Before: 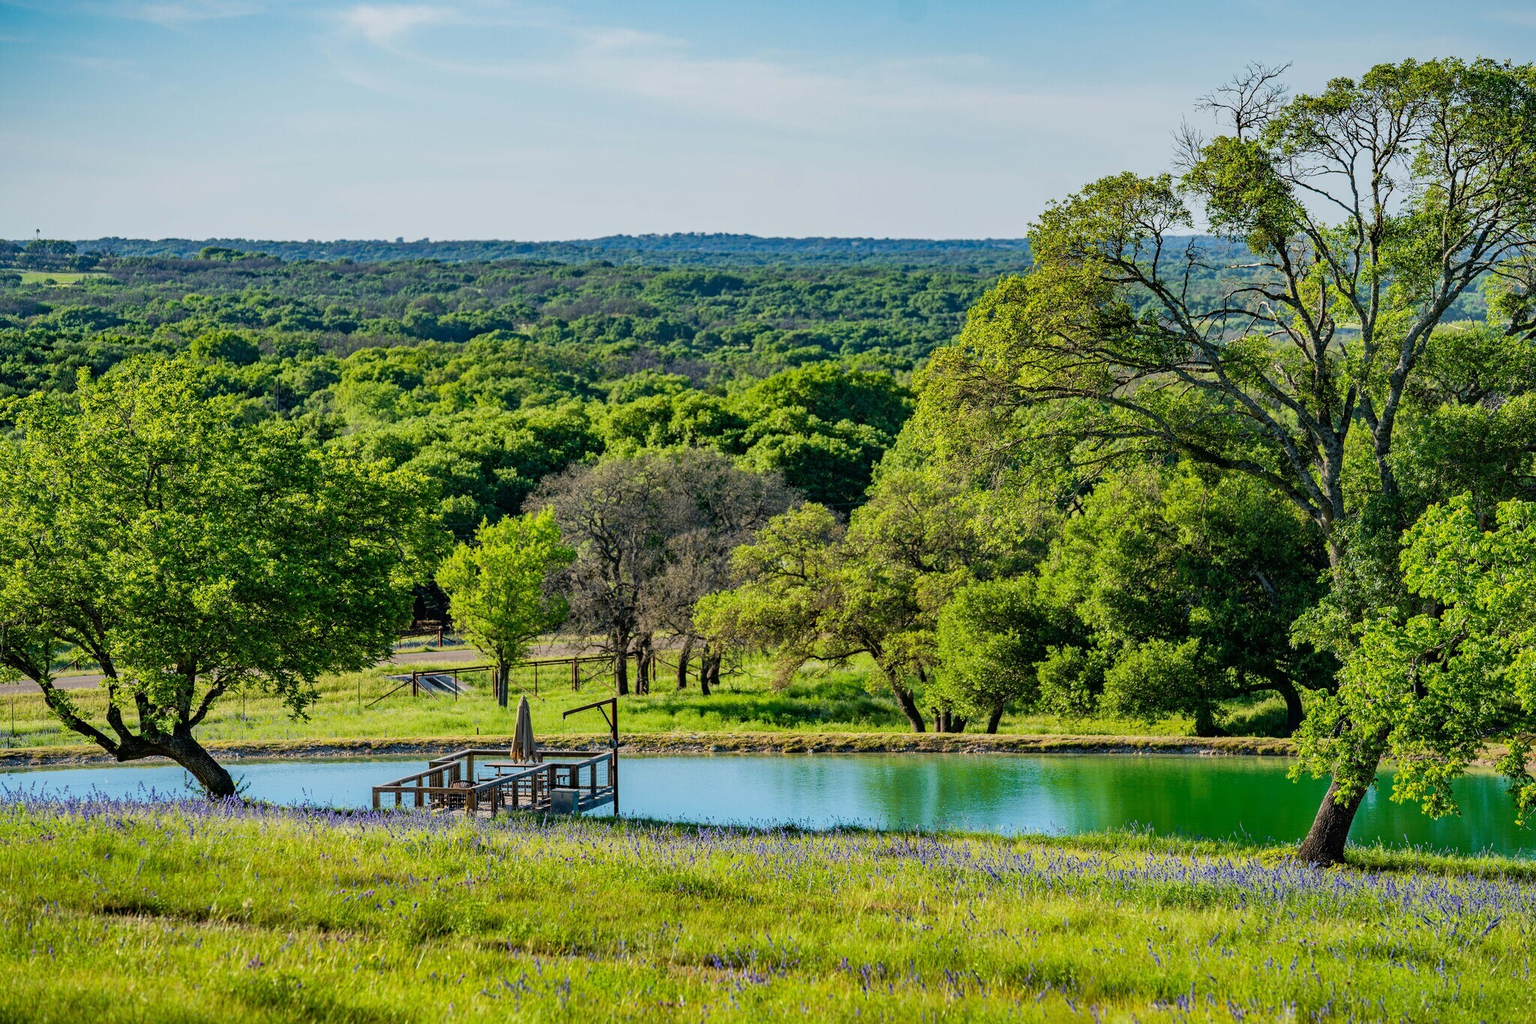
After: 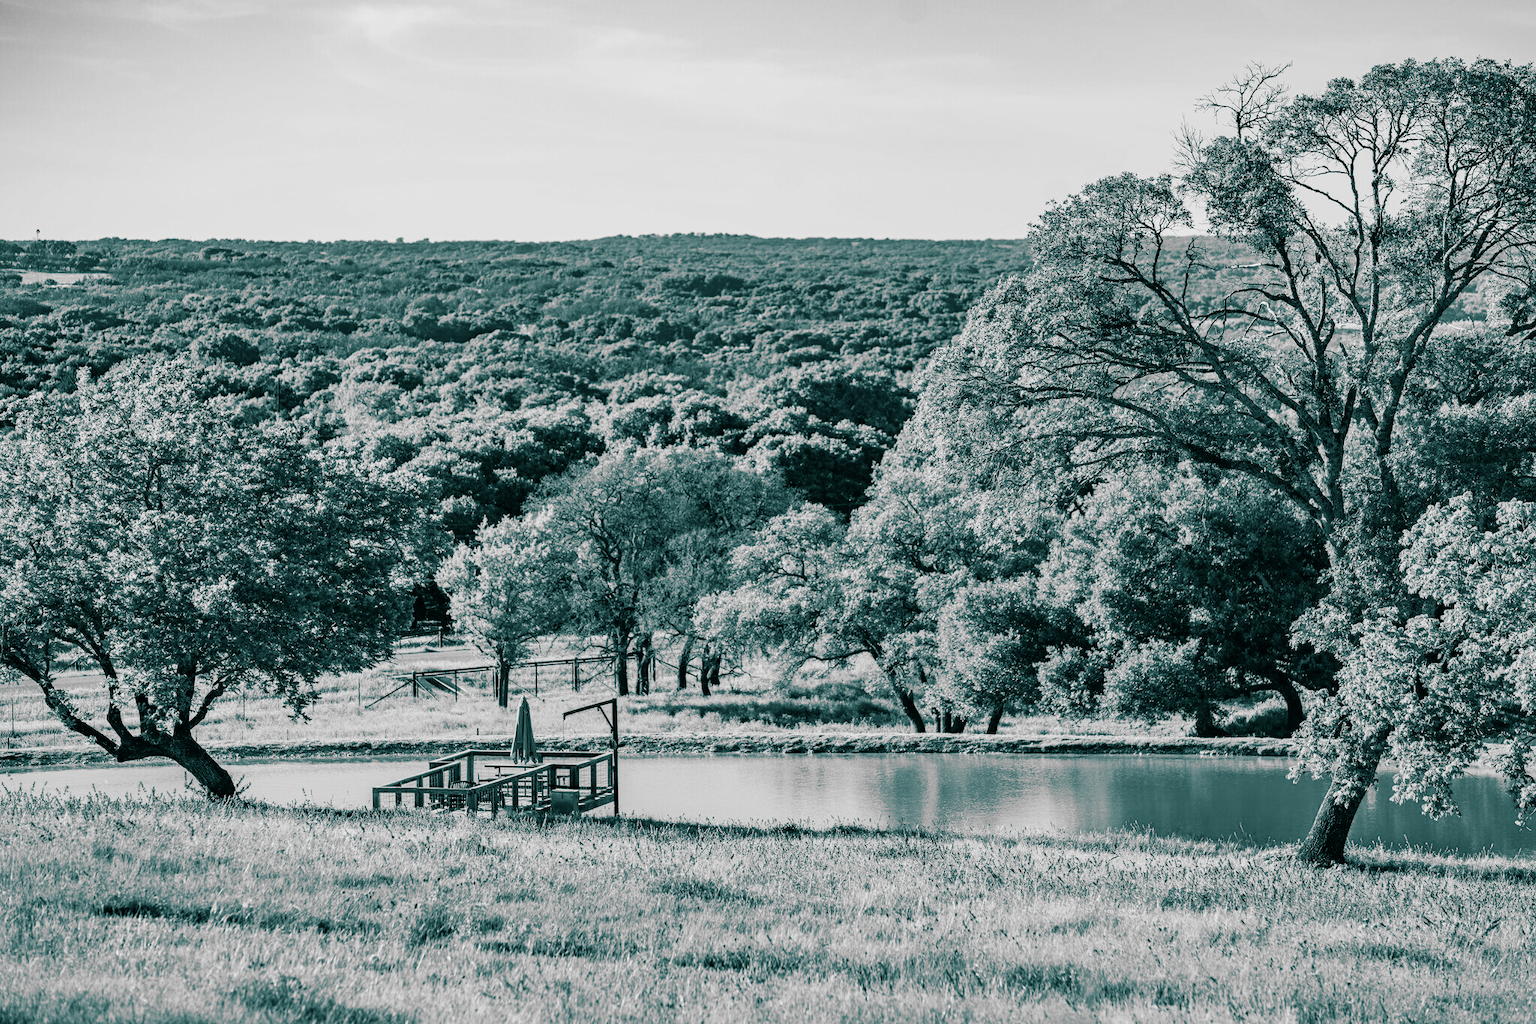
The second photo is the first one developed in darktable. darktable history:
exposure: exposure -0.05 EV
contrast brightness saturation: contrast 0.23, brightness 0.1, saturation 0.29
split-toning: shadows › hue 183.6°, shadows › saturation 0.52, highlights › hue 0°, highlights › saturation 0
monochrome: on, module defaults
